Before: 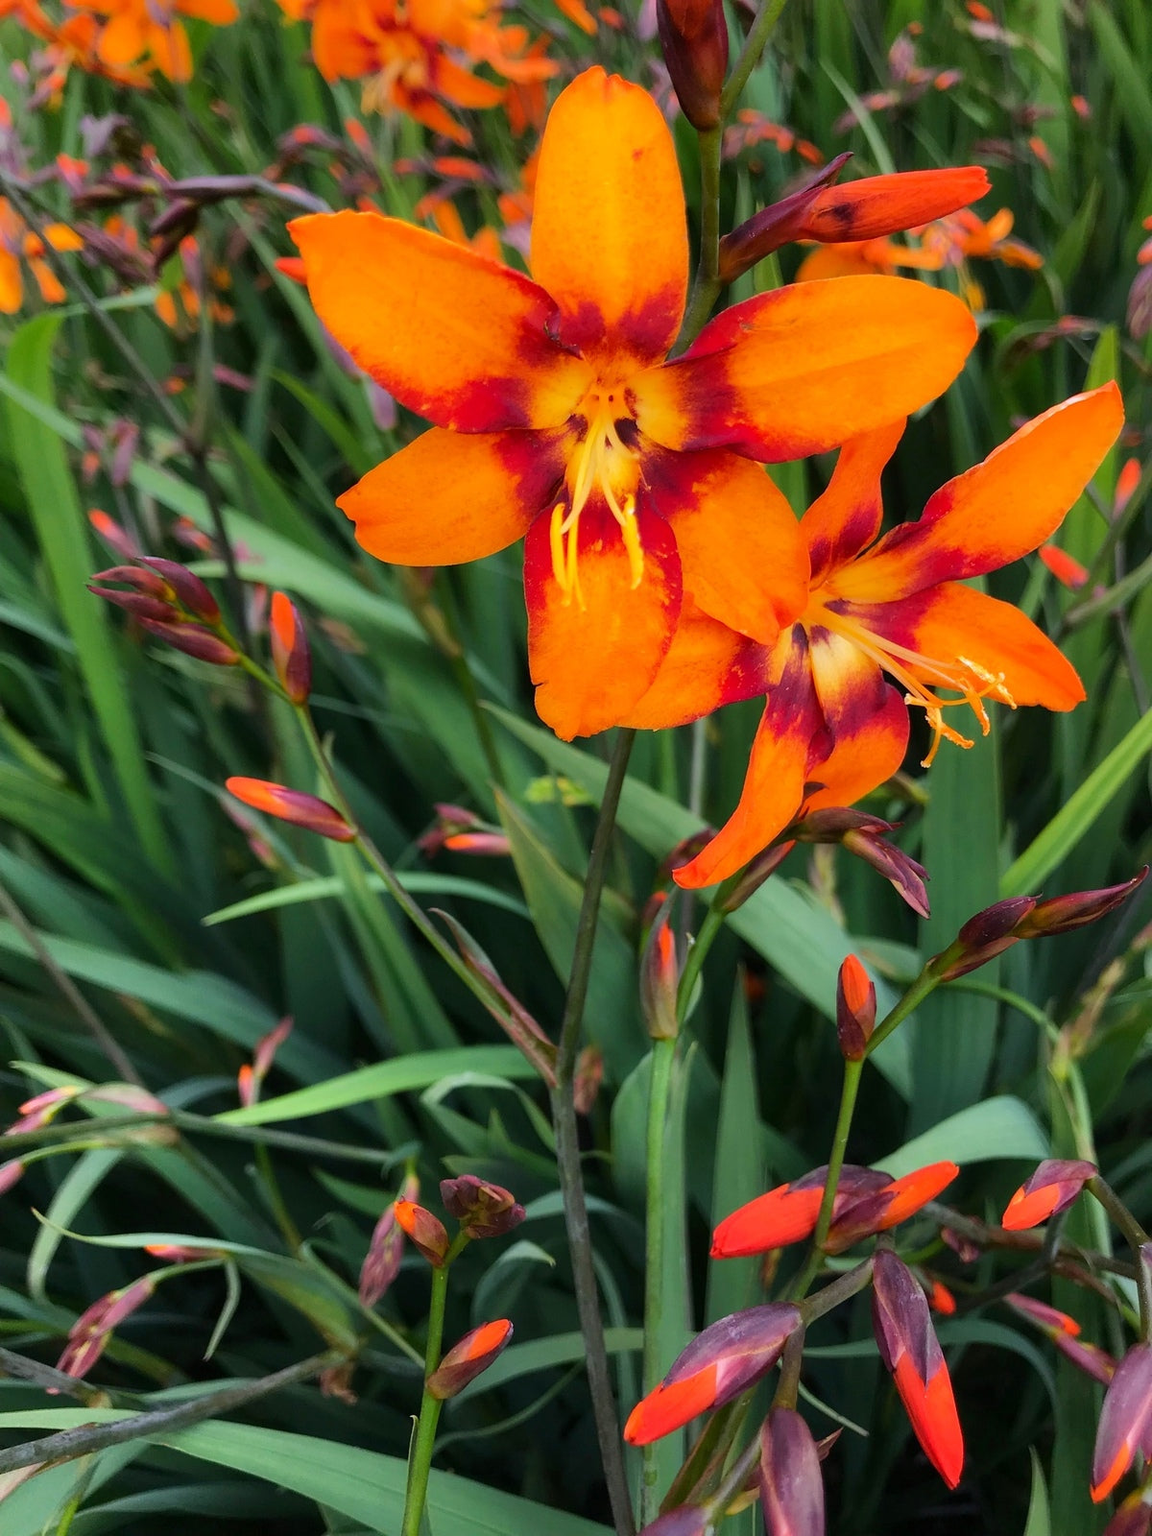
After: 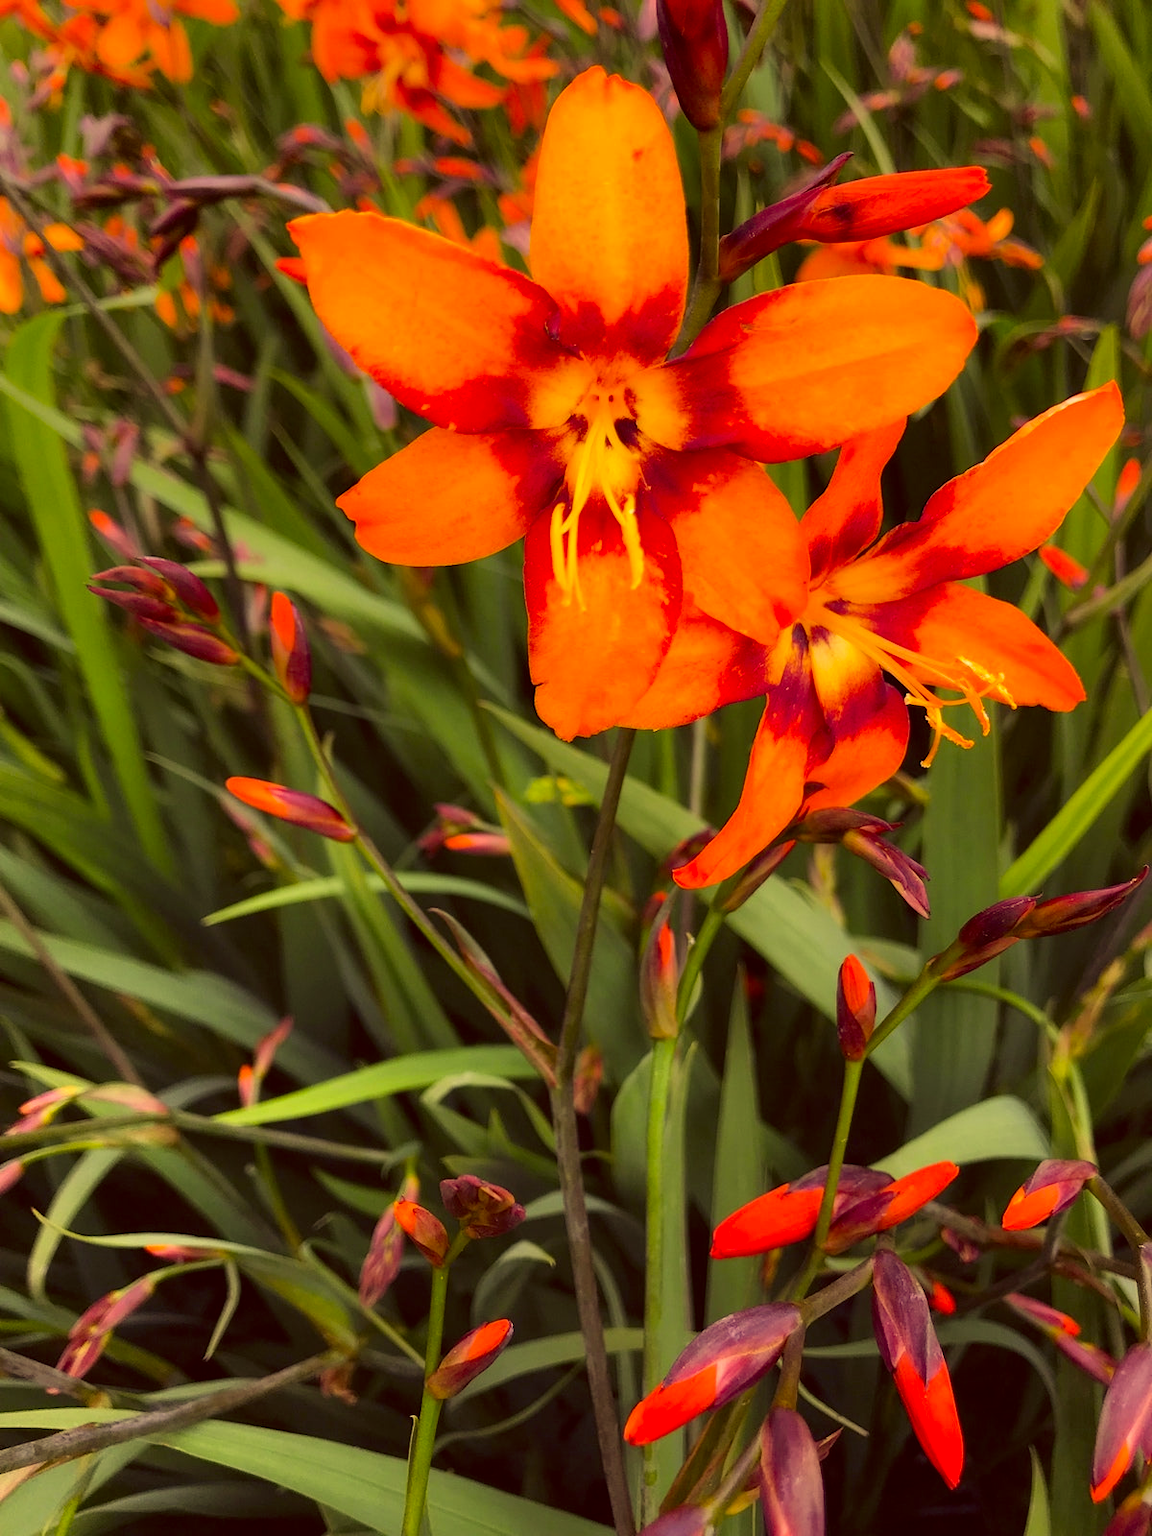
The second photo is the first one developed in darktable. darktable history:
color correction: highlights a* 9.62, highlights b* 39.24, shadows a* 14.69, shadows b* 3.14
